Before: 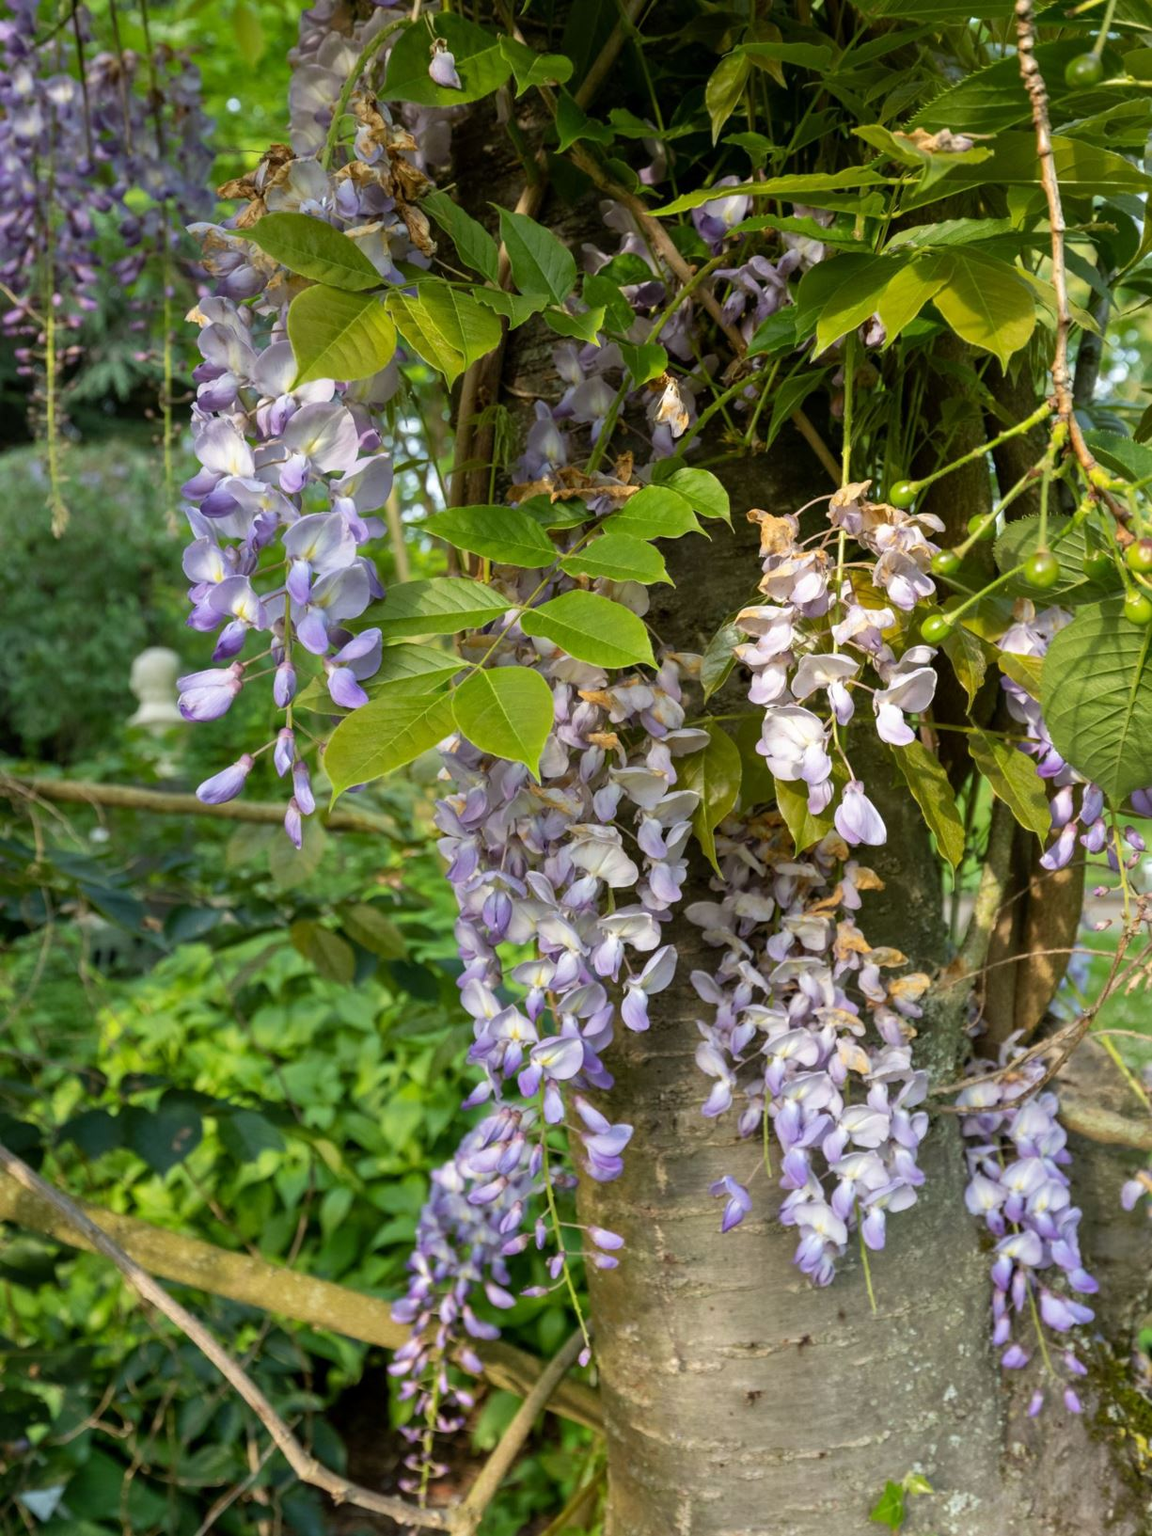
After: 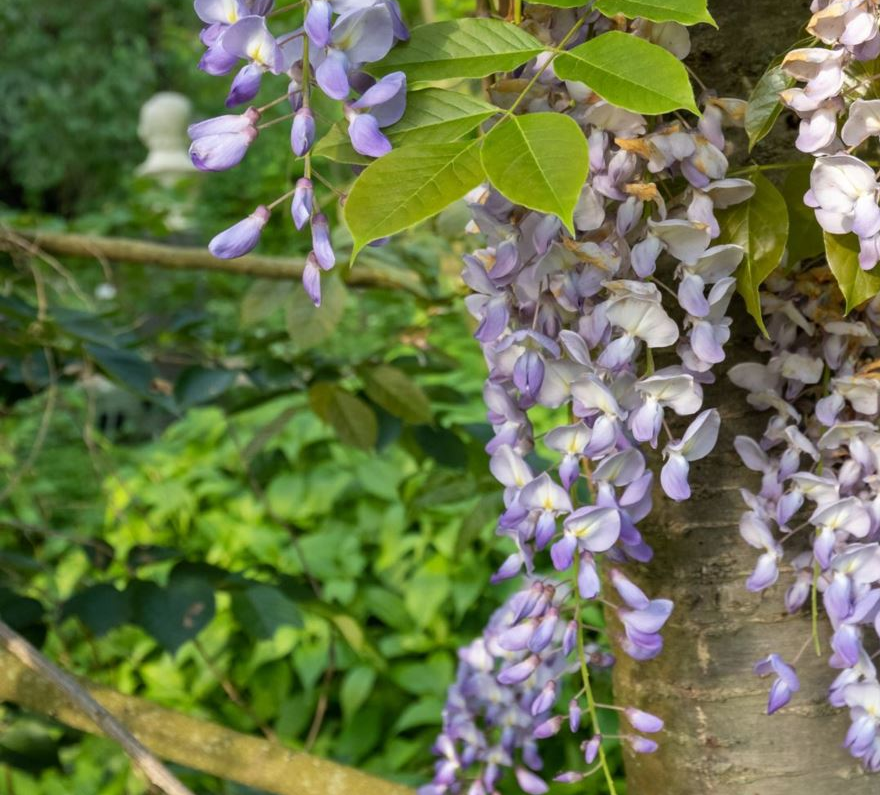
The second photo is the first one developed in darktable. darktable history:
crop: top 36.505%, right 28.14%, bottom 14.757%
